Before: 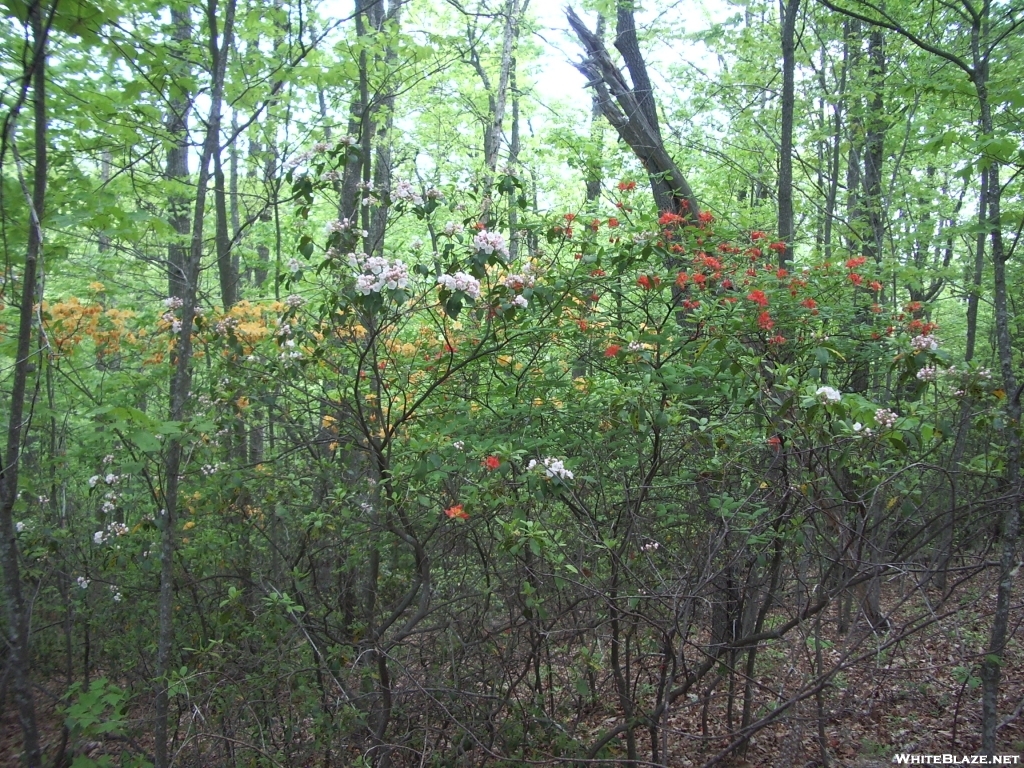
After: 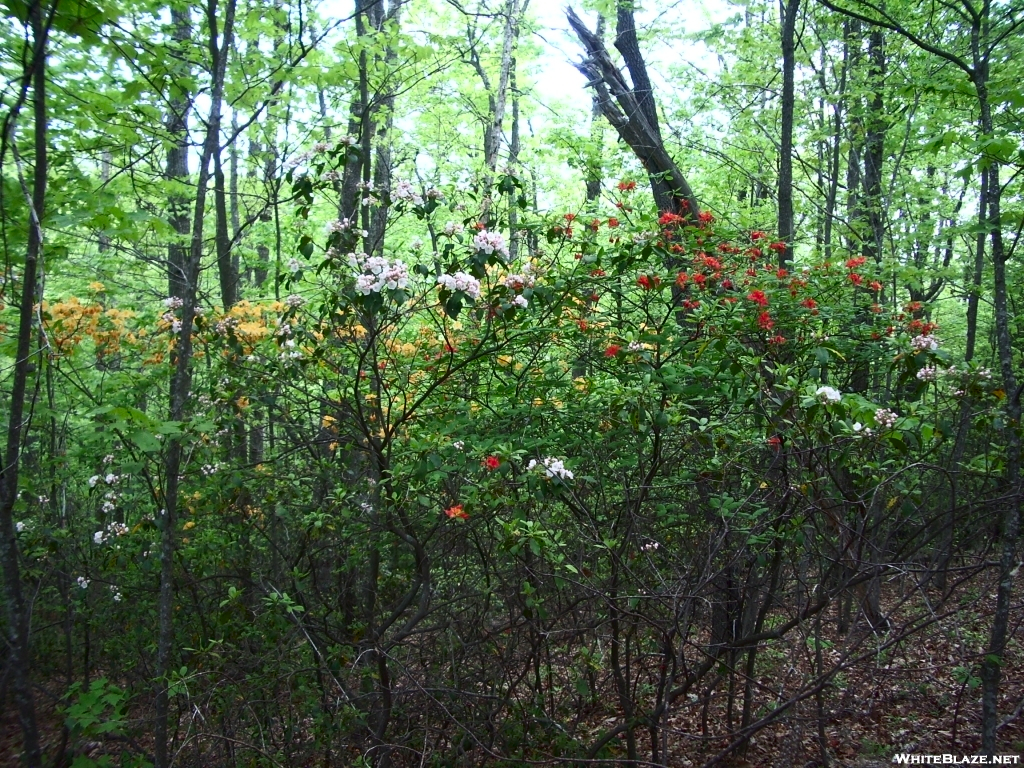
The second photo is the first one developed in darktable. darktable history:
contrast brightness saturation: contrast 0.21, brightness -0.11, saturation 0.21
